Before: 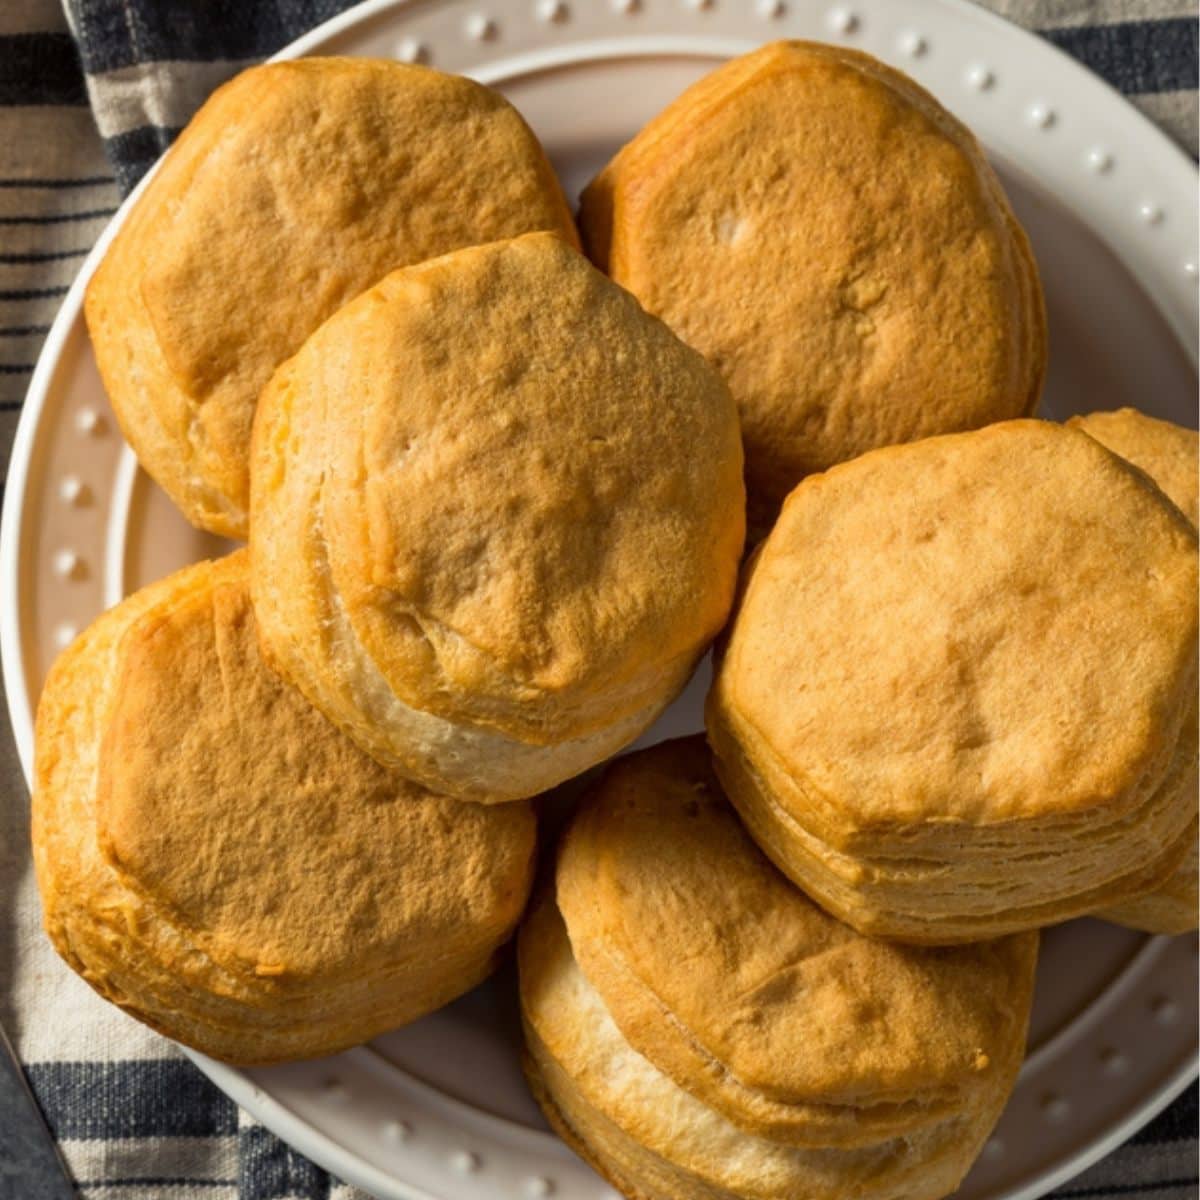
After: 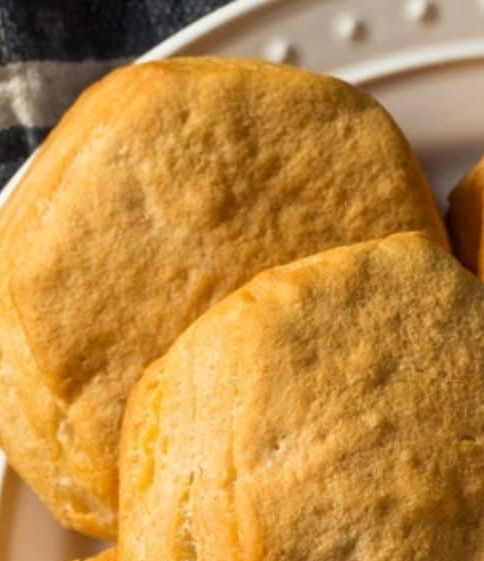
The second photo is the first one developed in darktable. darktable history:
crop and rotate: left 10.992%, top 0.047%, right 48.609%, bottom 53.147%
levels: levels [0, 0.499, 1]
